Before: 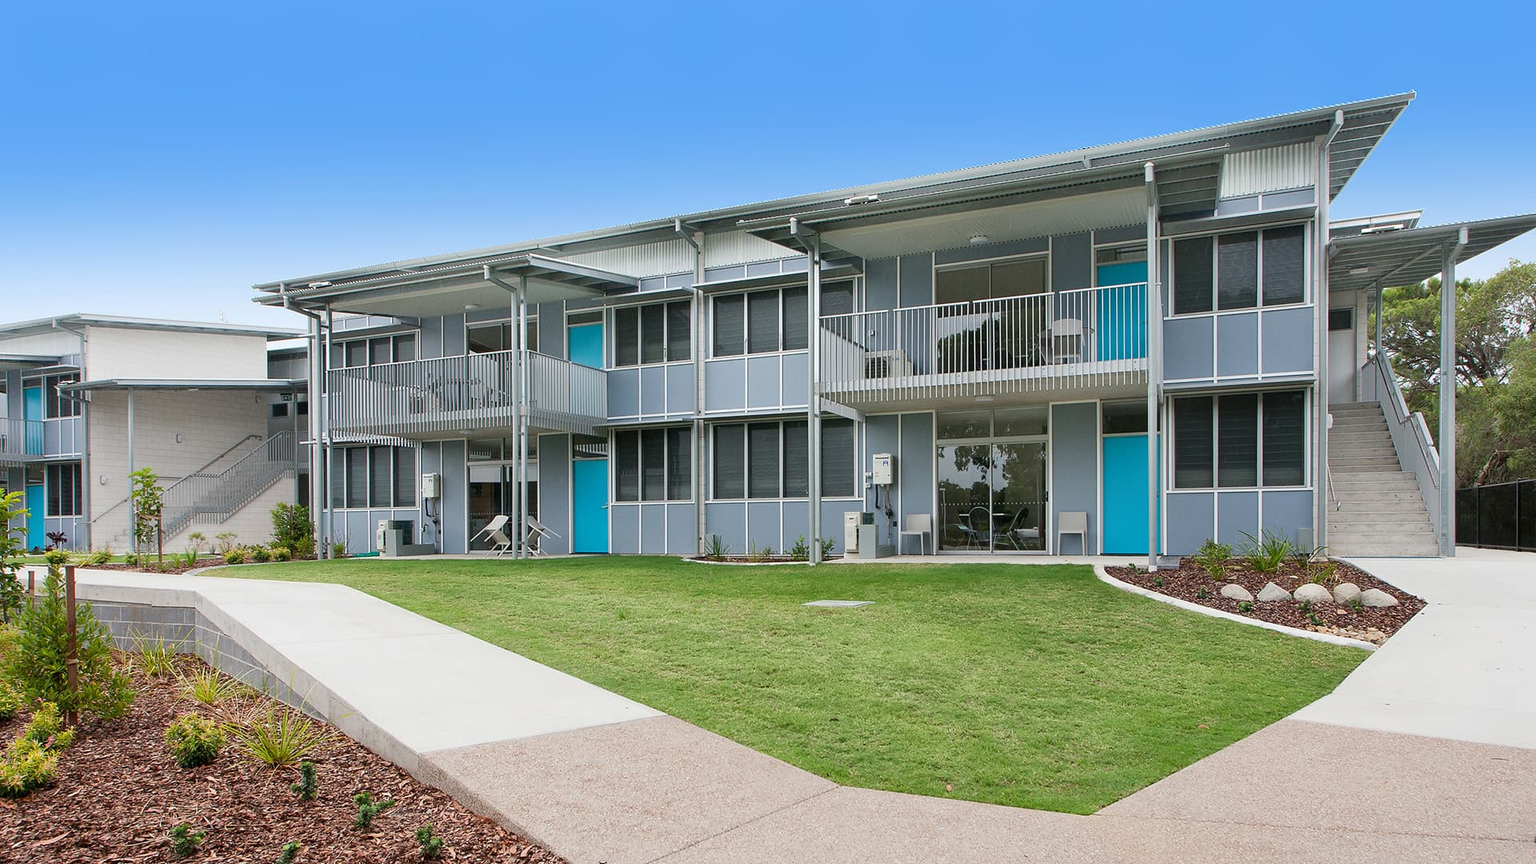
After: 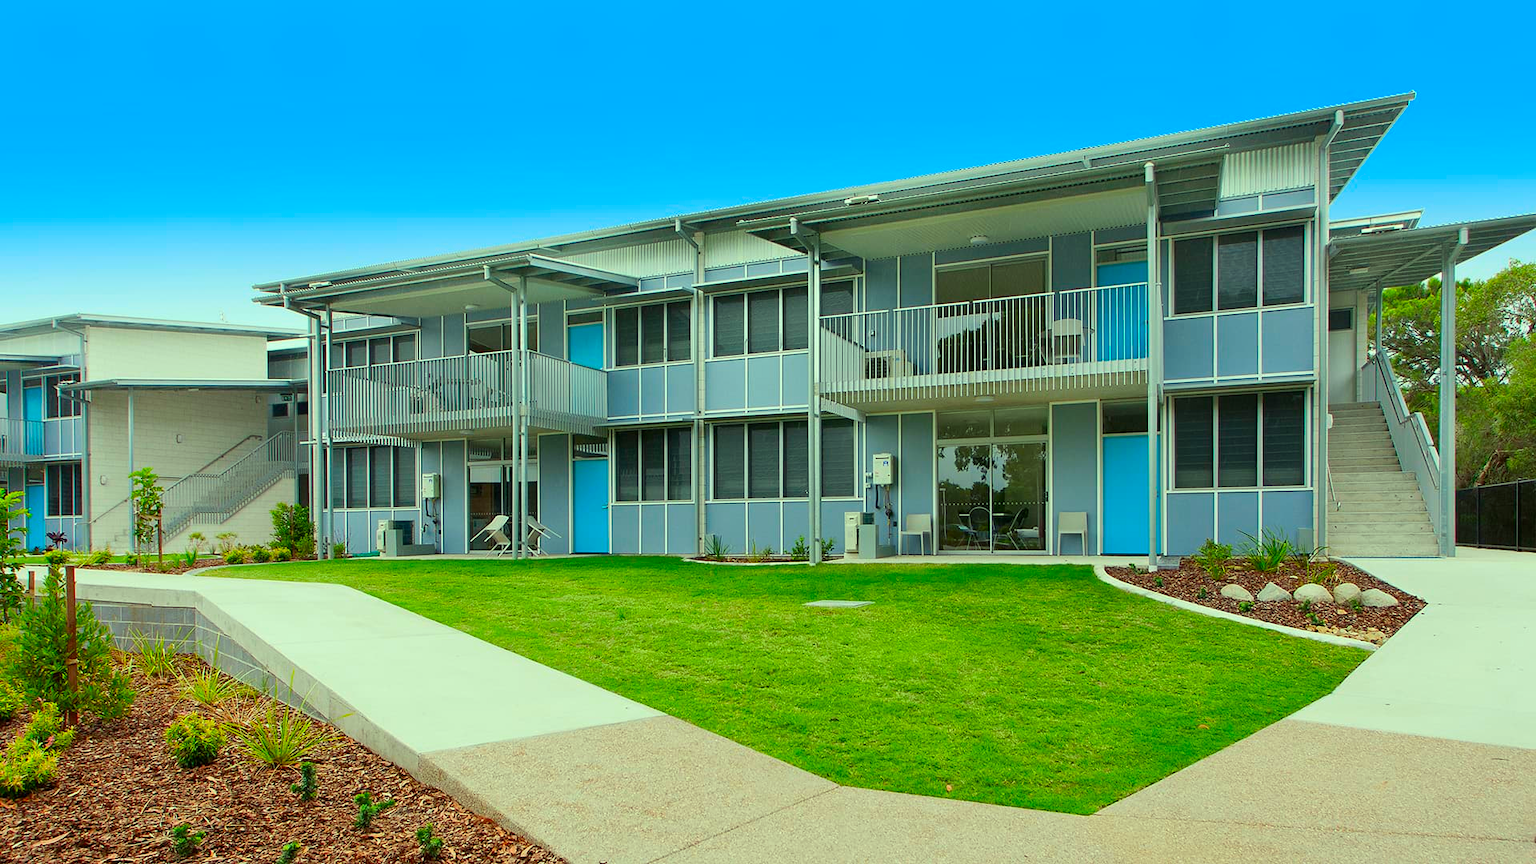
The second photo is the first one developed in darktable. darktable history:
color correction: highlights a* -11.15, highlights b* 9.81, saturation 1.71
